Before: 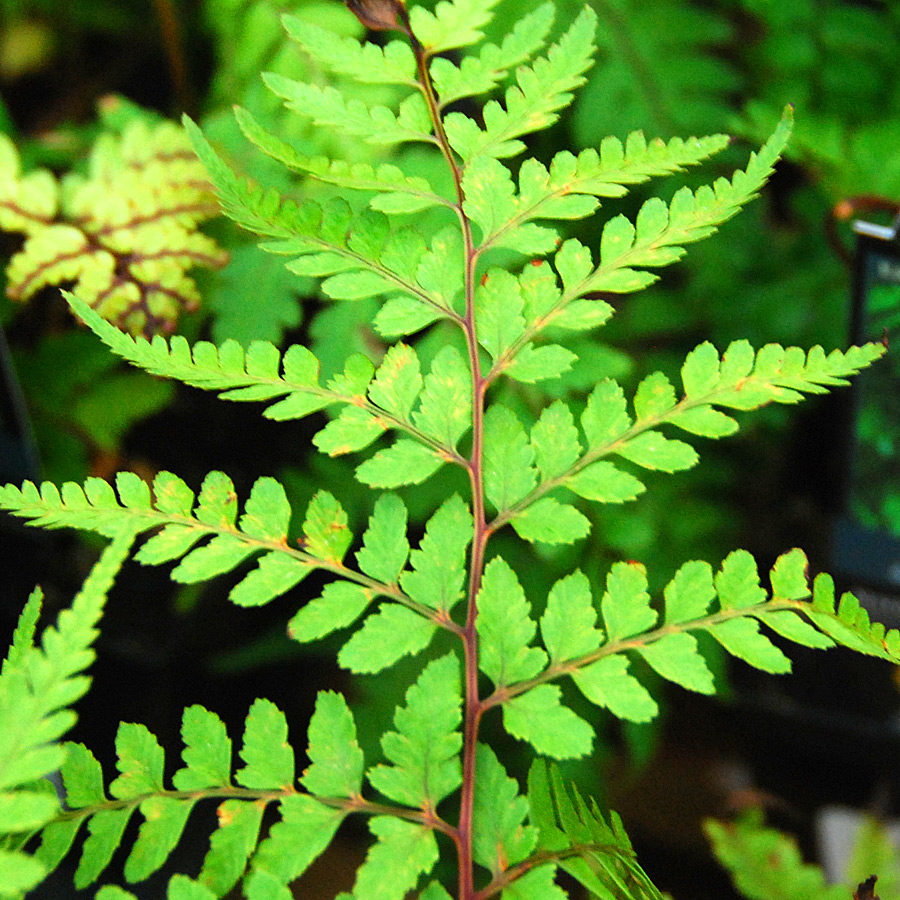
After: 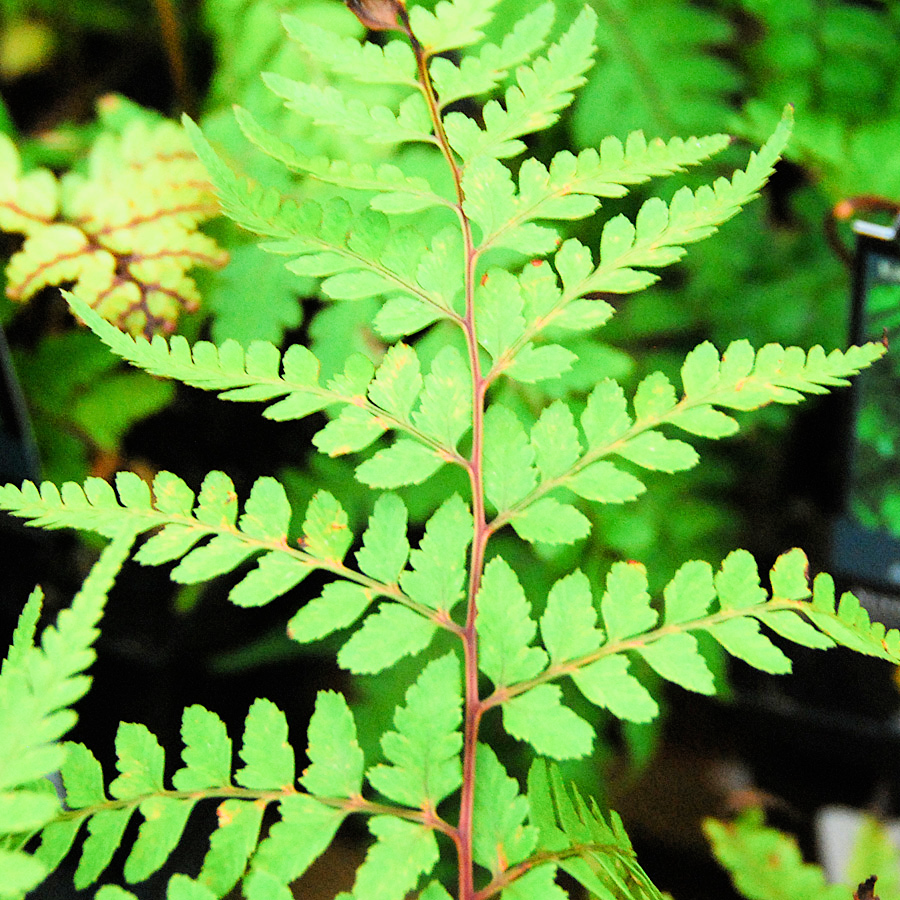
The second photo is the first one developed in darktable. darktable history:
exposure: exposure 1.236 EV, compensate highlight preservation false
filmic rgb: black relative exposure -7.65 EV, white relative exposure 4.56 EV, hardness 3.61, contrast 1.053, iterations of high-quality reconstruction 0
